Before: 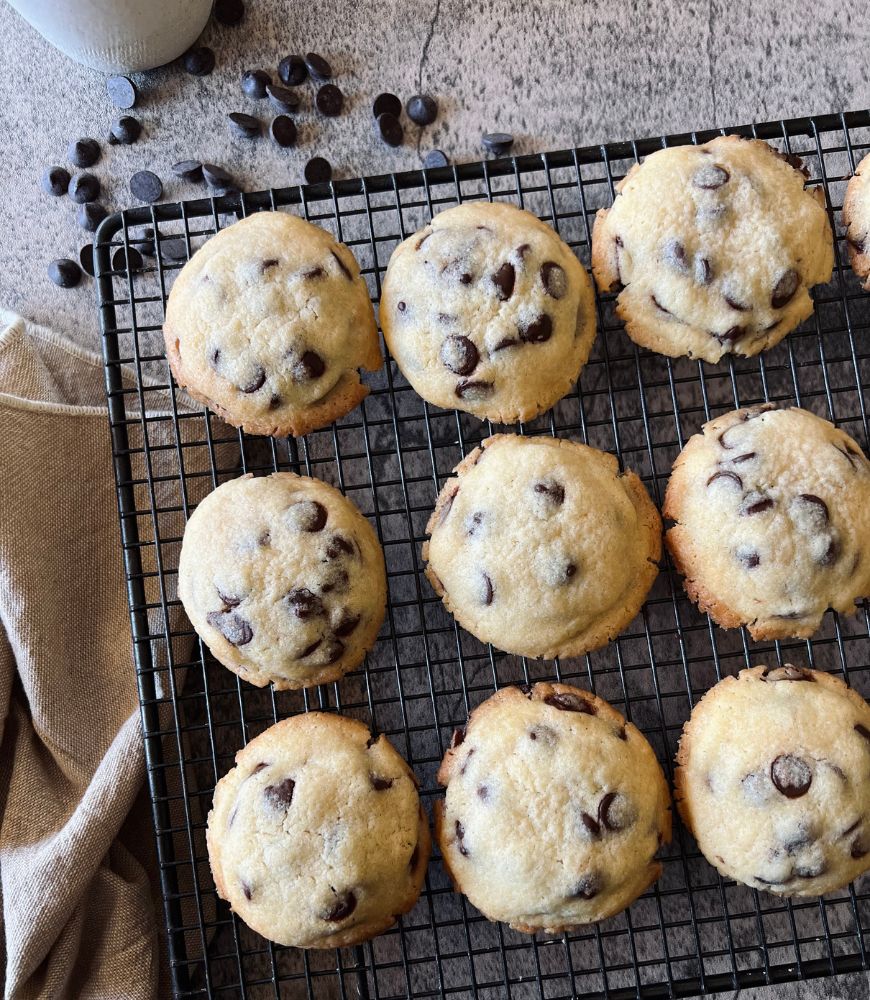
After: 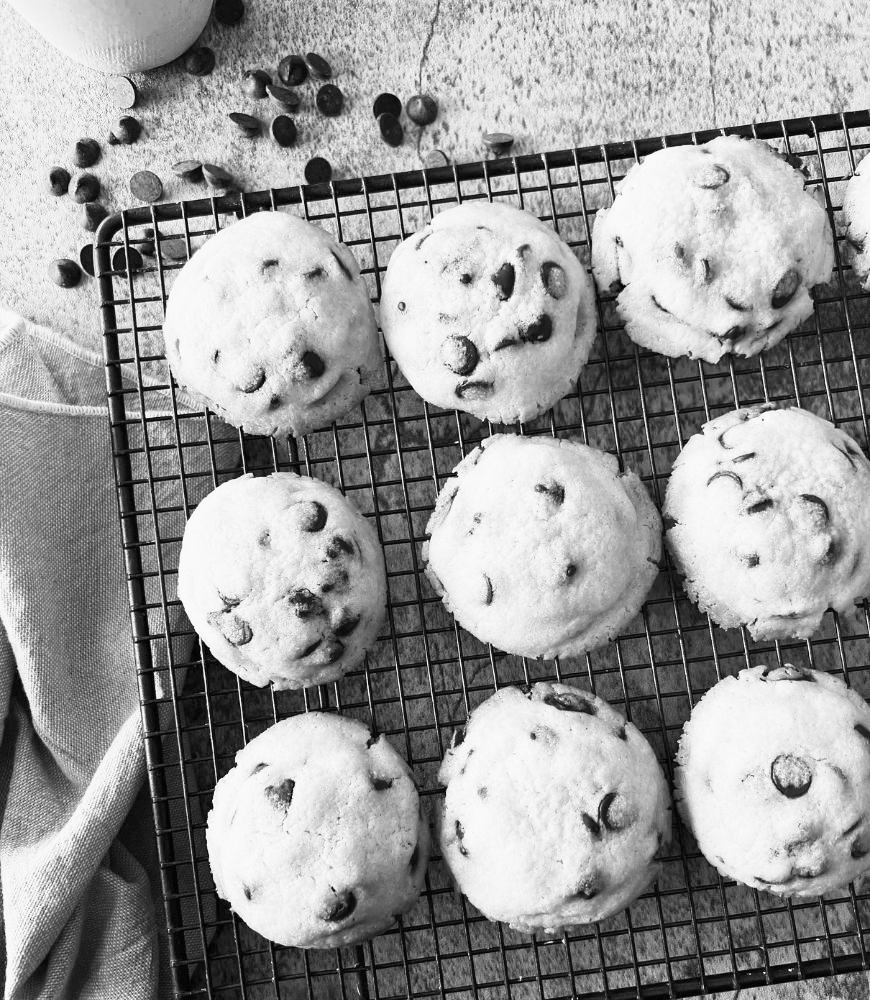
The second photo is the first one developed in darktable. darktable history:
exposure: exposure 1.061 EV, compensate highlight preservation false
color zones: curves: ch1 [(0, -0.014) (0.143, -0.013) (0.286, -0.013) (0.429, -0.016) (0.571, -0.019) (0.714, -0.015) (0.857, 0.002) (1, -0.014)]
sigmoid: contrast 1.22, skew 0.65
